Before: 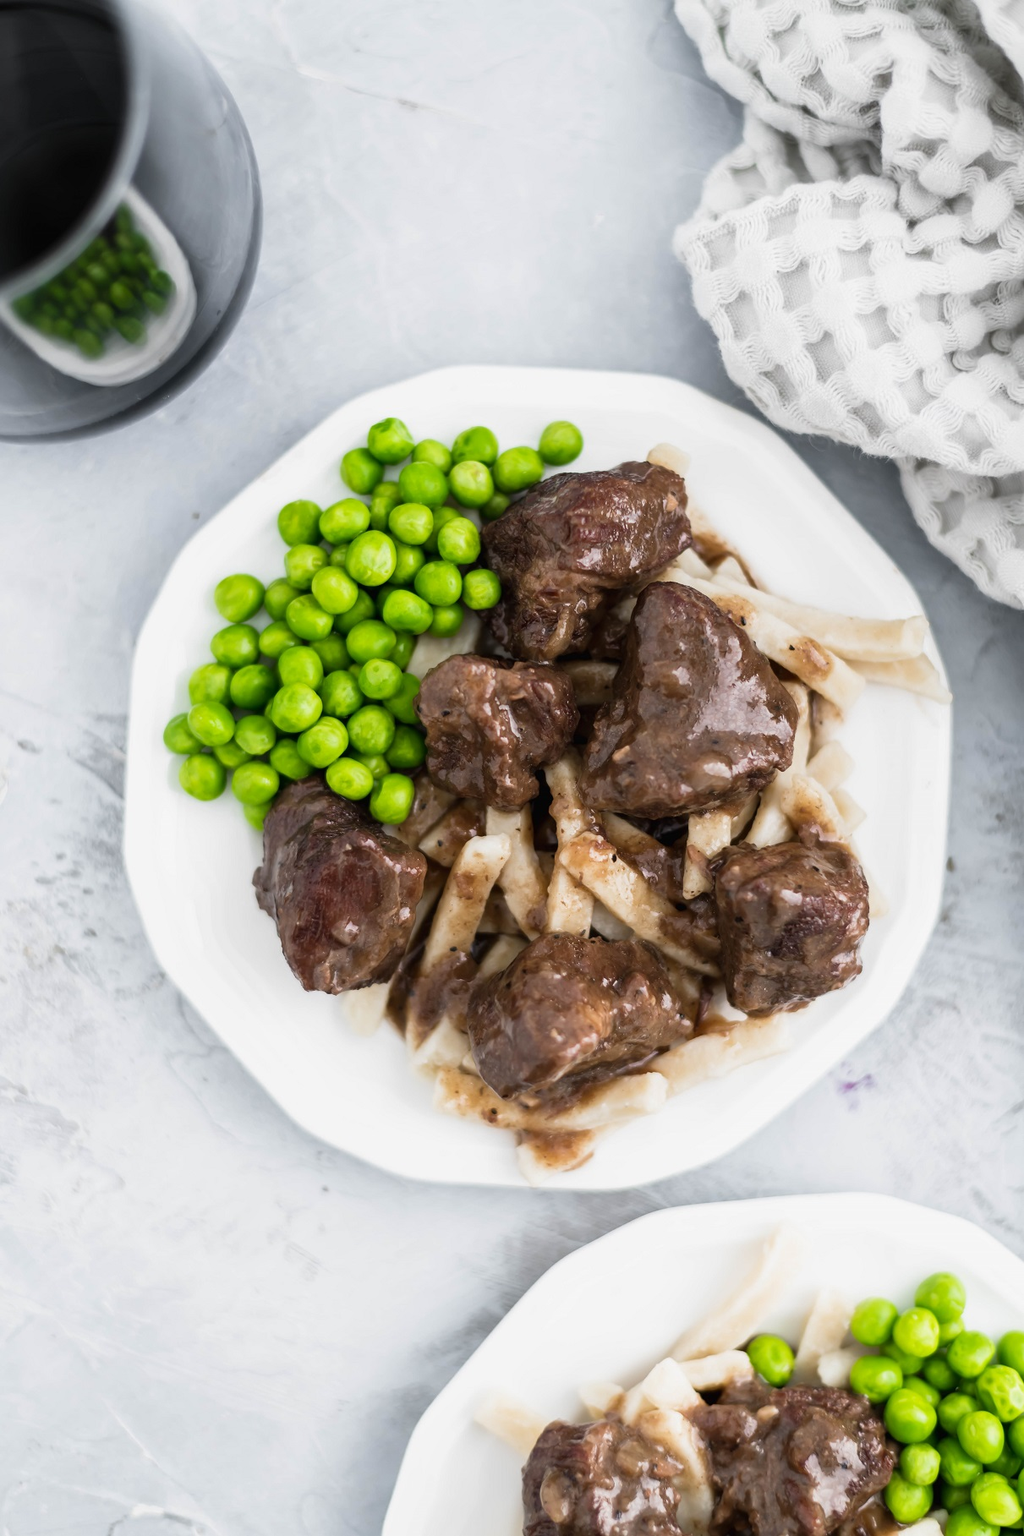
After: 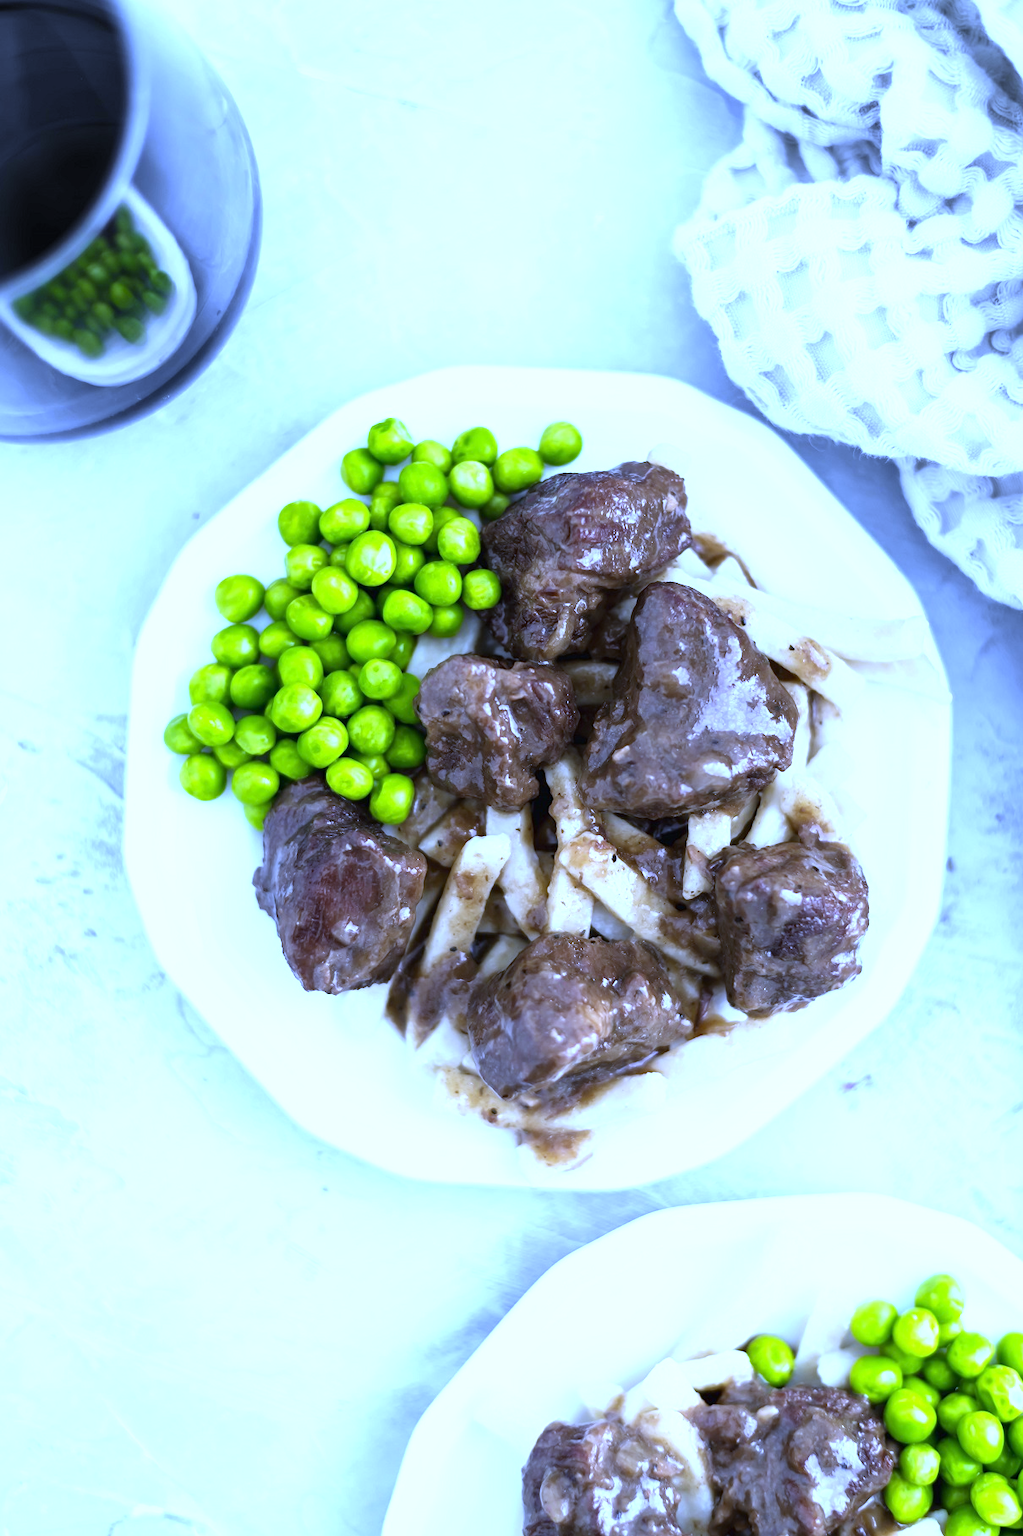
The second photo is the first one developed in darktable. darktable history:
exposure: exposure 0.781 EV, compensate highlight preservation false
white balance: red 0.766, blue 1.537
